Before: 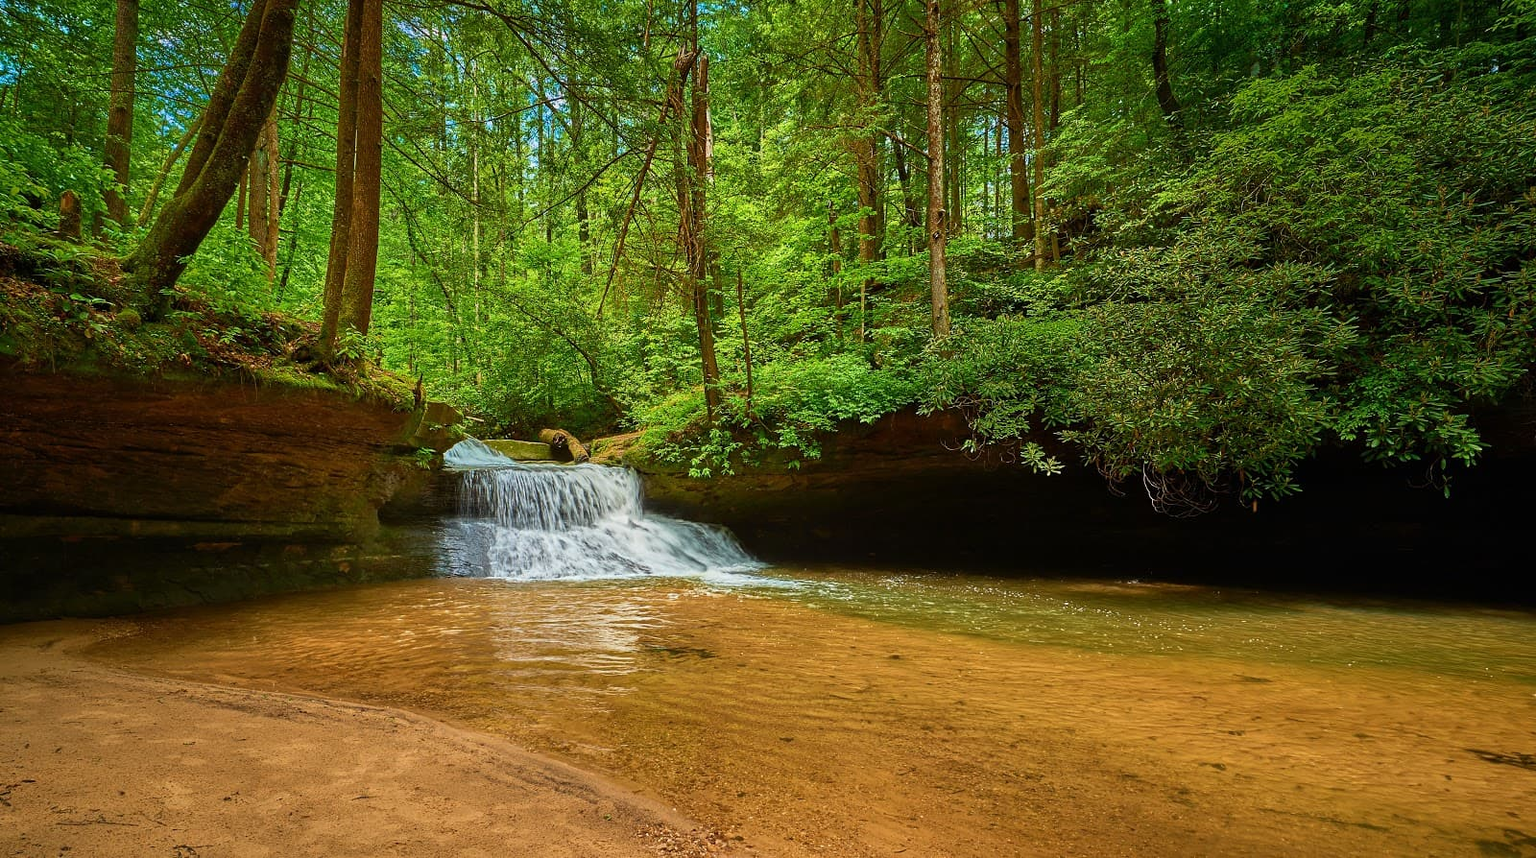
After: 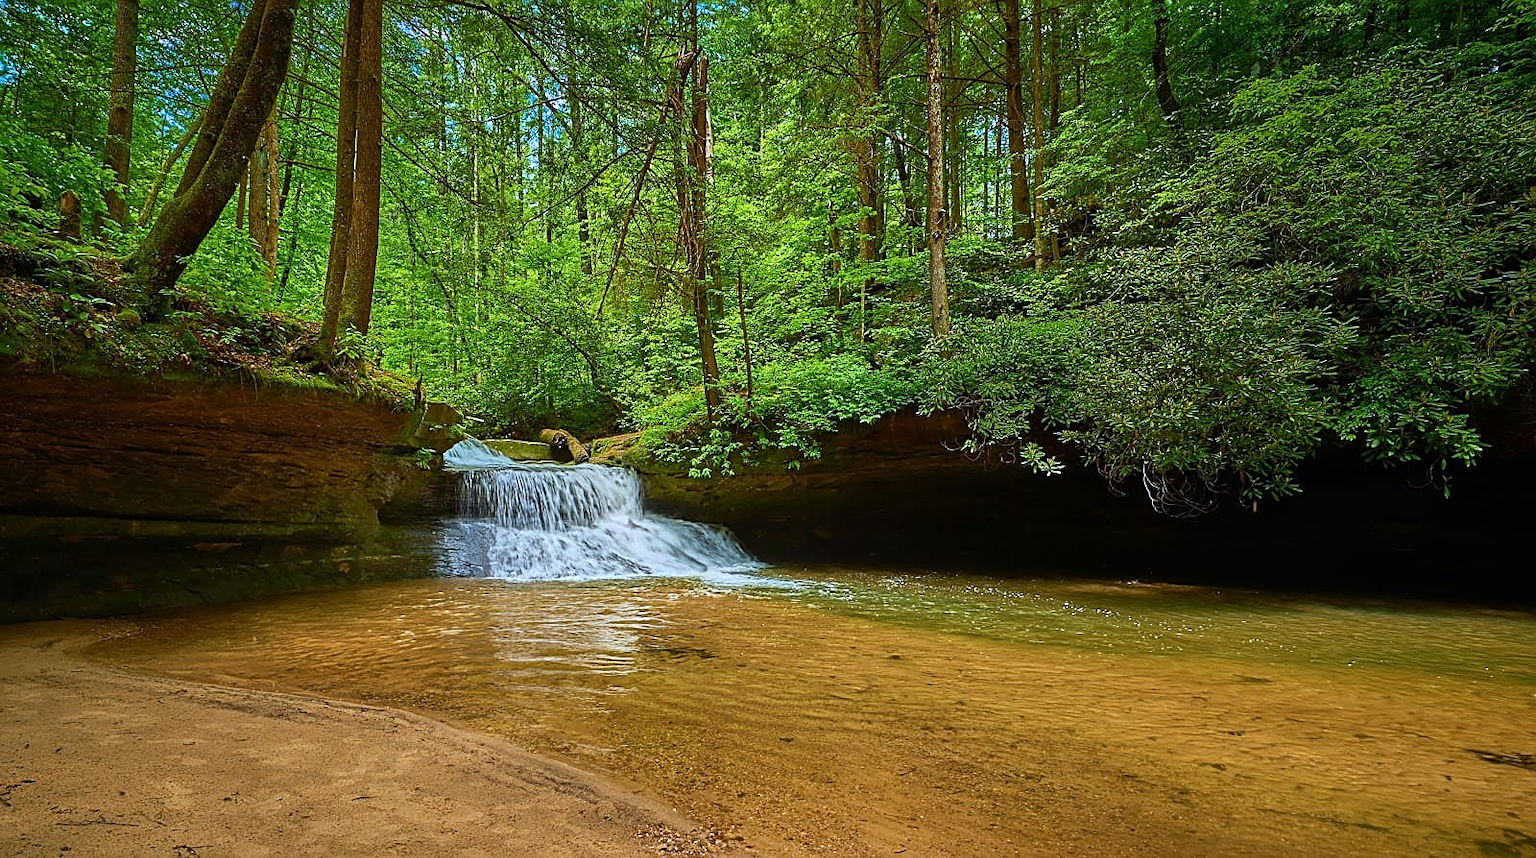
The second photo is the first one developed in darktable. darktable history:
sharpen: on, module defaults
white balance: red 0.931, blue 1.11
